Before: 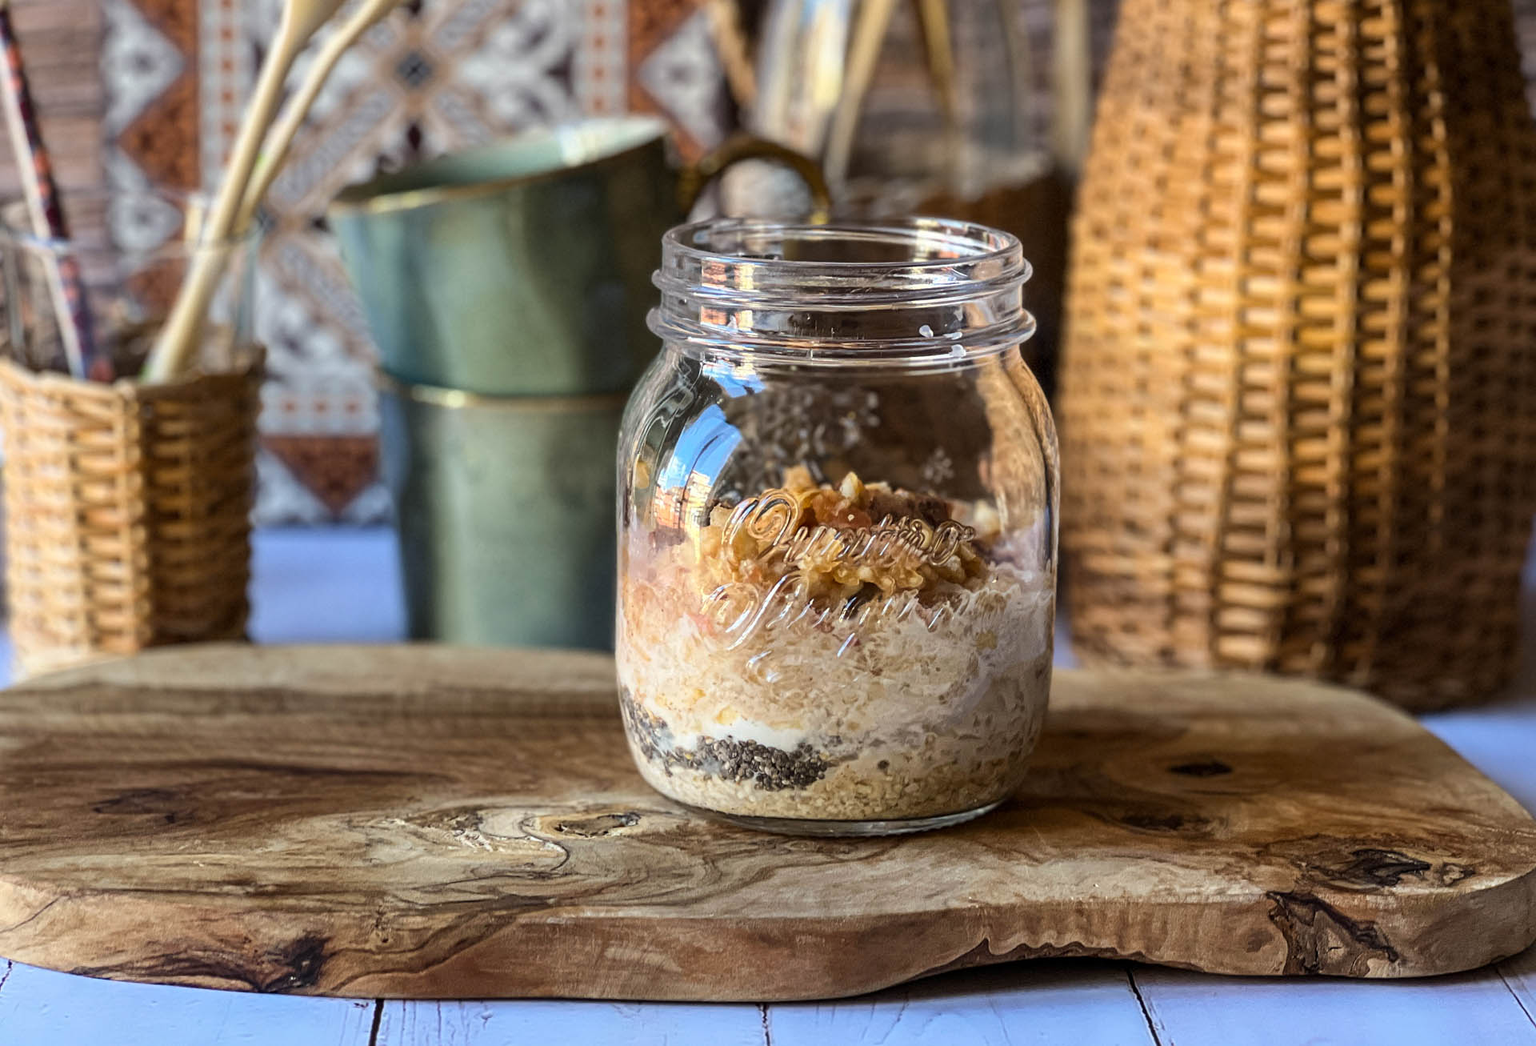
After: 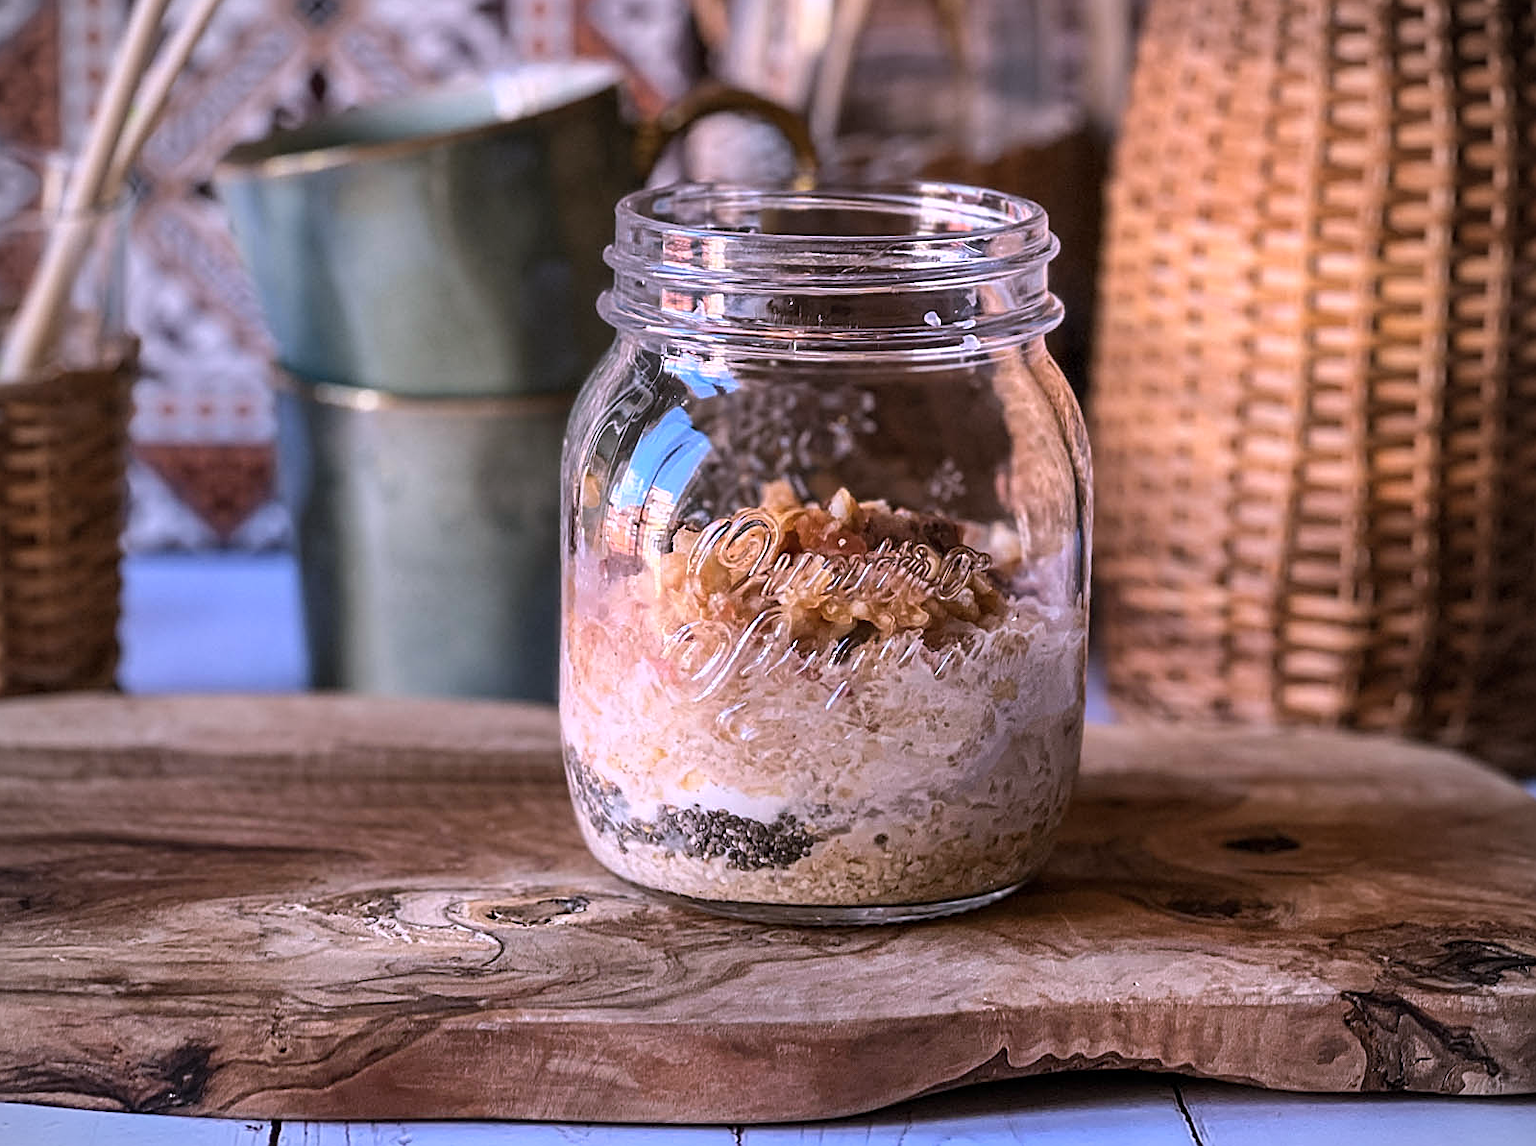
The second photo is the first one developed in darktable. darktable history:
sharpen: on, module defaults
exposure: compensate highlight preservation false
crop: left 9.769%, top 6.316%, right 6.919%, bottom 2.319%
vignetting: fall-off radius 63.18%, unbound false
base curve: curves: ch0 [(0, 0) (0.297, 0.298) (1, 1)], preserve colors none
color correction: highlights a* 15.27, highlights b* -20.32
